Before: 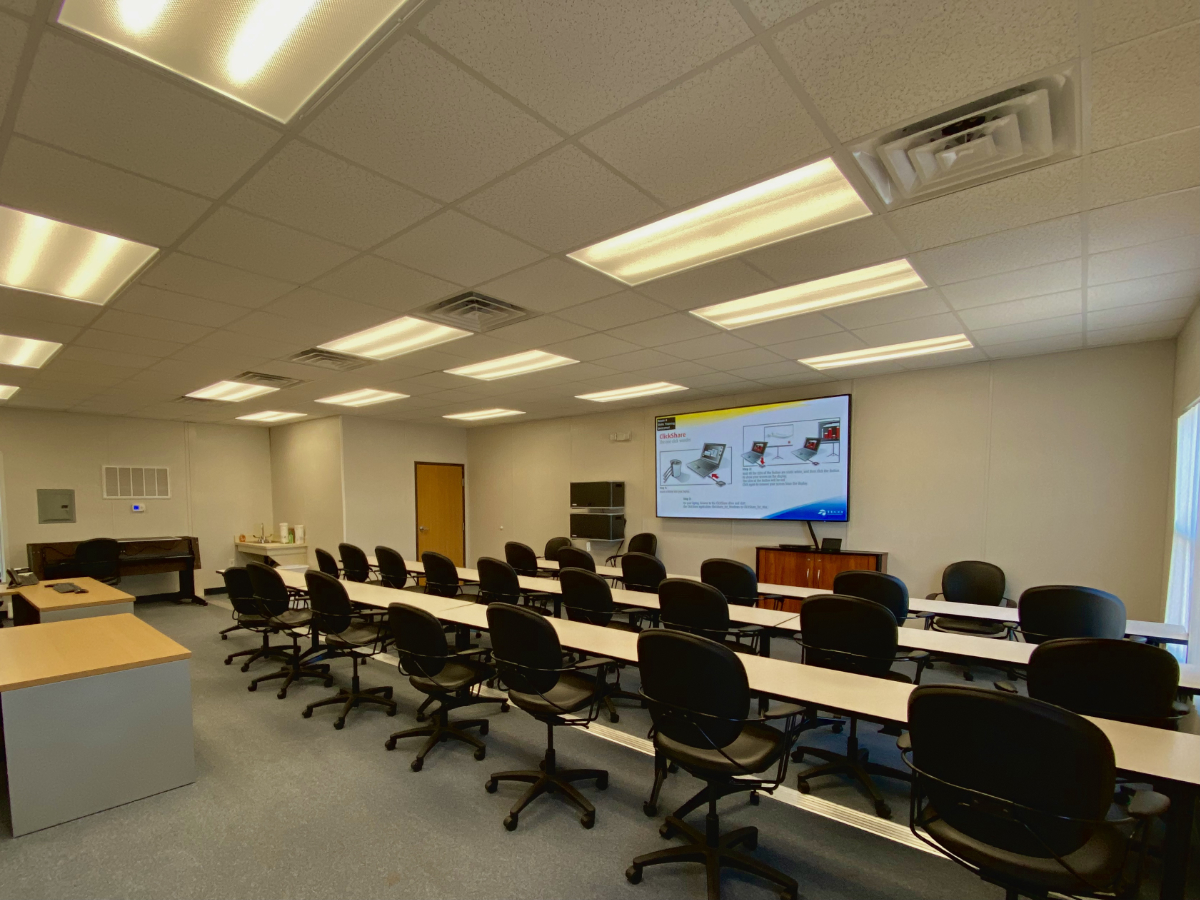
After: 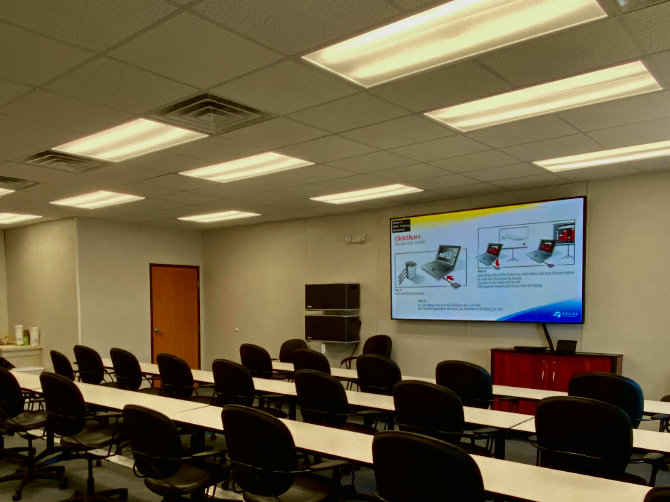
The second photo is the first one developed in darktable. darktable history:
tone curve: curves: ch0 [(0, 0) (0.058, 0.037) (0.214, 0.183) (0.304, 0.288) (0.561, 0.554) (0.687, 0.677) (0.768, 0.768) (0.858, 0.861) (0.987, 0.945)]; ch1 [(0, 0) (0.172, 0.123) (0.312, 0.296) (0.432, 0.448) (0.471, 0.469) (0.502, 0.5) (0.521, 0.505) (0.565, 0.569) (0.663, 0.663) (0.703, 0.721) (0.857, 0.917) (1, 1)]; ch2 [(0, 0) (0.411, 0.424) (0.485, 0.497) (0.502, 0.5) (0.517, 0.511) (0.556, 0.562) (0.626, 0.594) (0.709, 0.661) (1, 1)], color space Lab, independent channels, preserve colors none
crop and rotate: left 22.13%, top 22.054%, right 22.026%, bottom 22.102%
contrast brightness saturation: contrast 0.12, brightness -0.12, saturation 0.2
